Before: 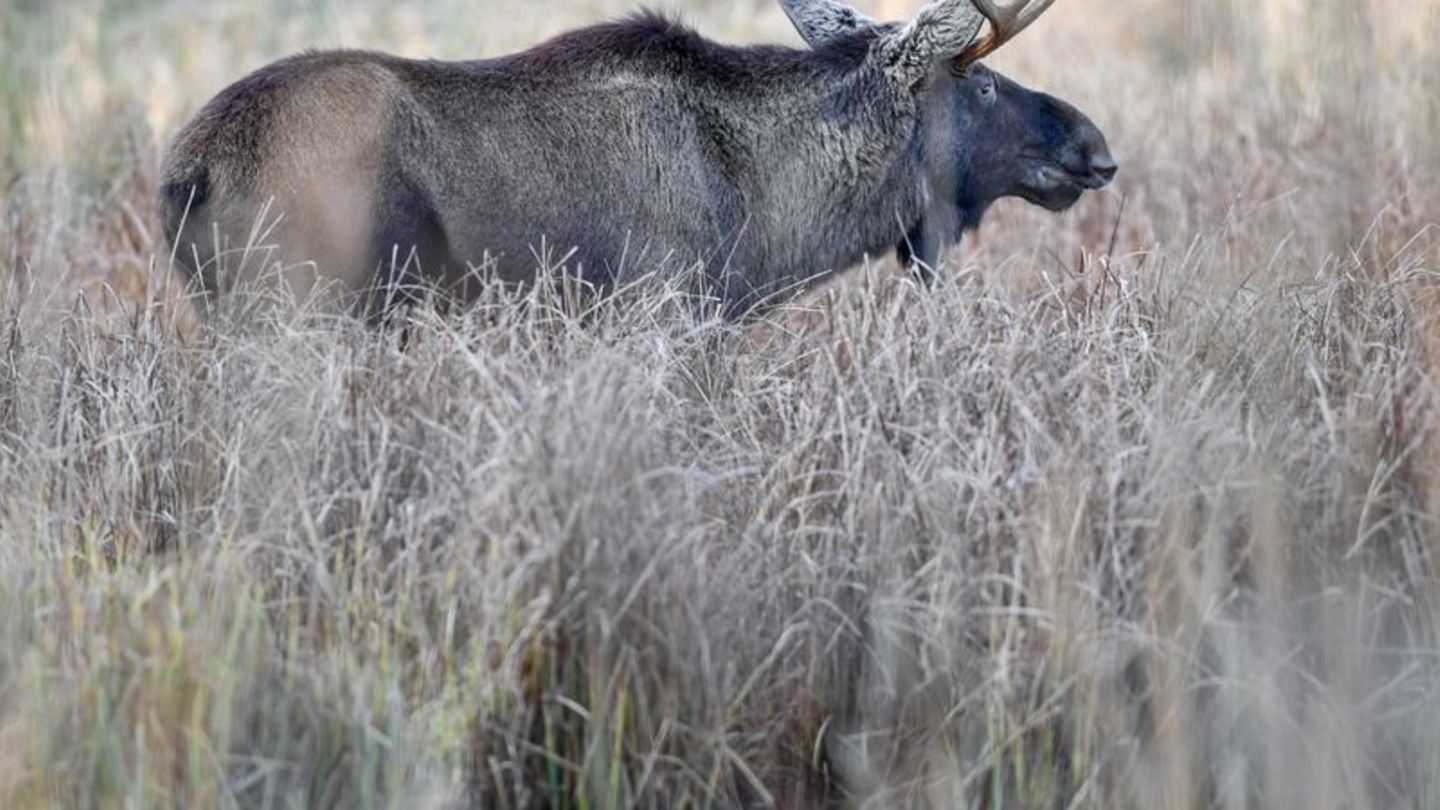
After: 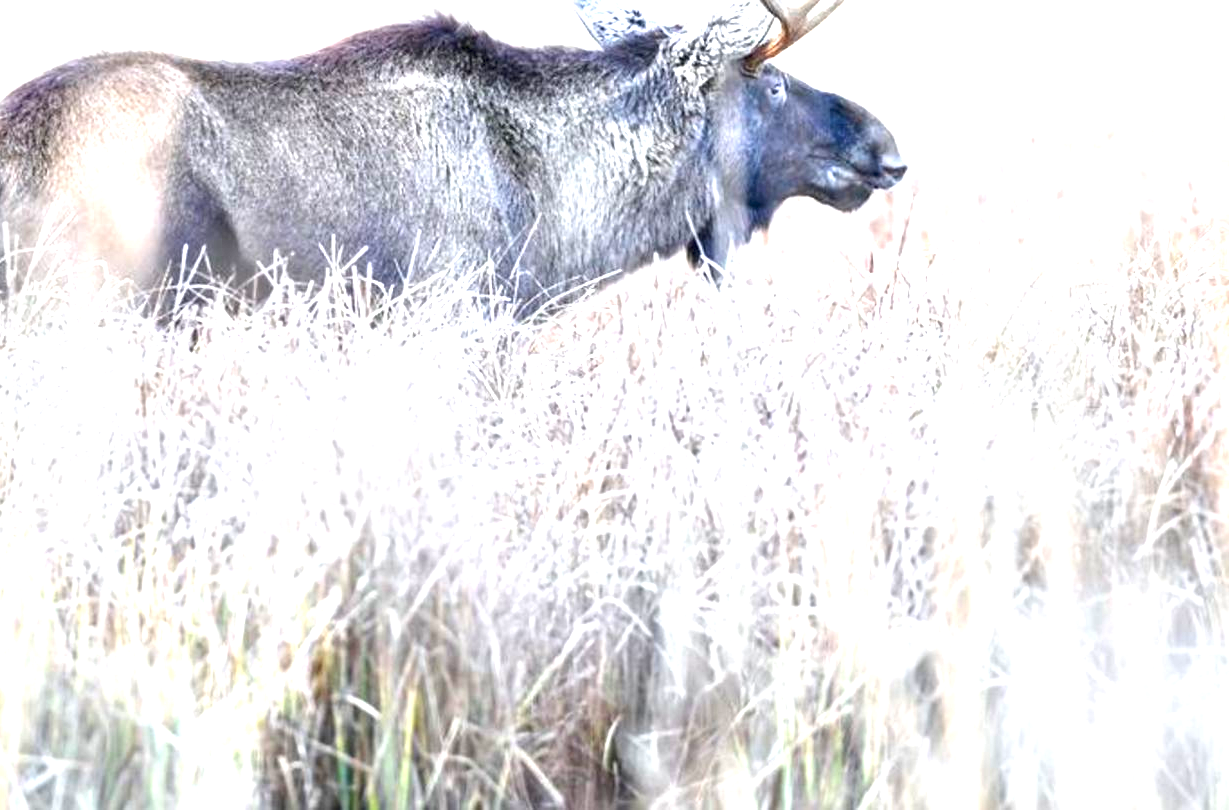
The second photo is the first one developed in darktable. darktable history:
exposure: exposure 2.04 EV, compensate highlight preservation false
crop and rotate: left 14.584%
